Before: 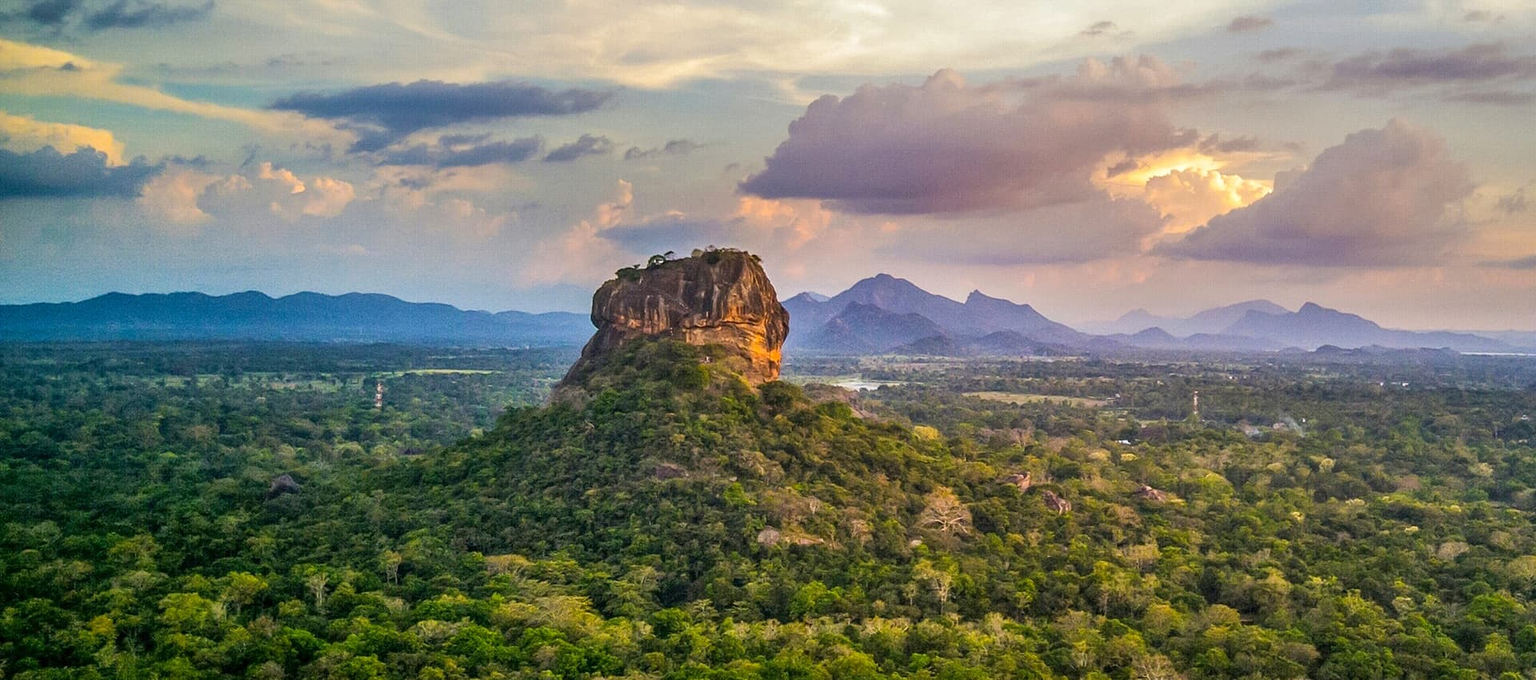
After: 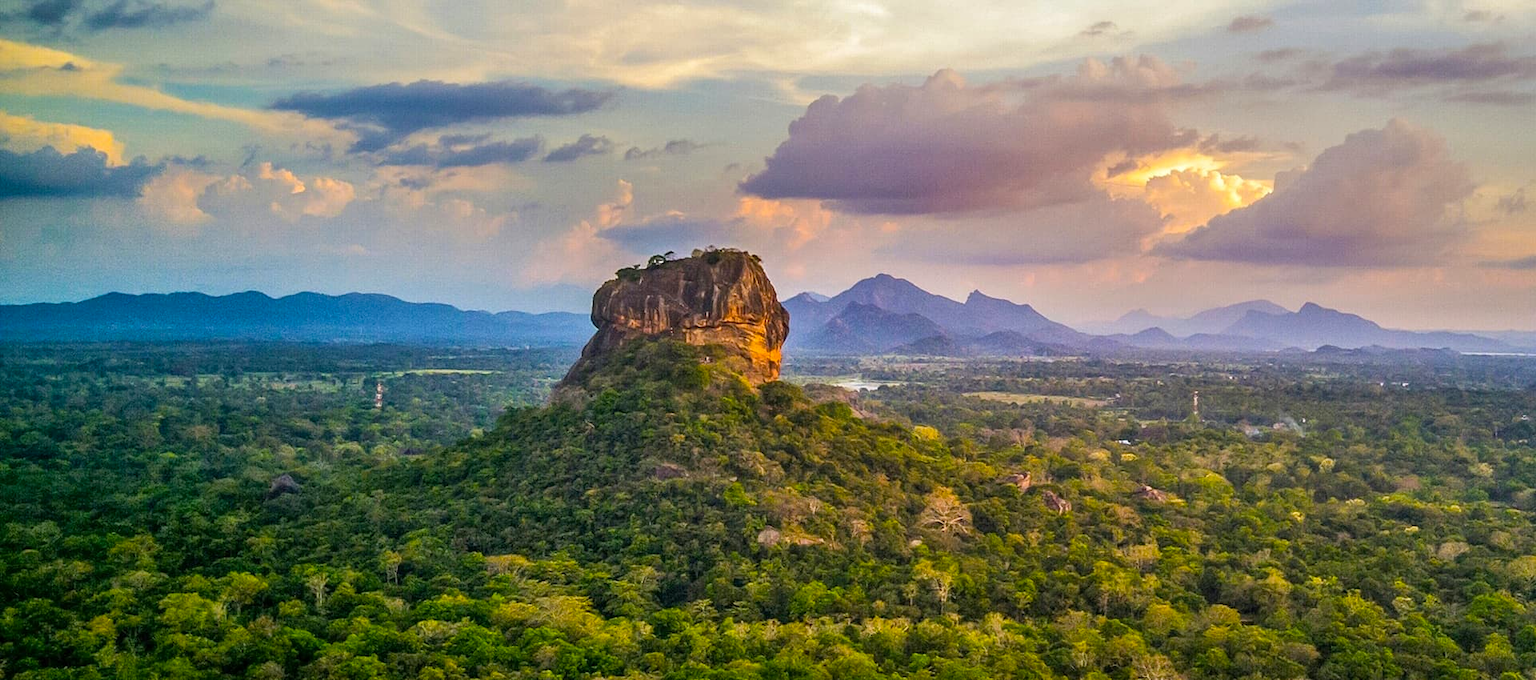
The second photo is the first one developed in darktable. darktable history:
color balance rgb: perceptual saturation grading › global saturation 19.411%
